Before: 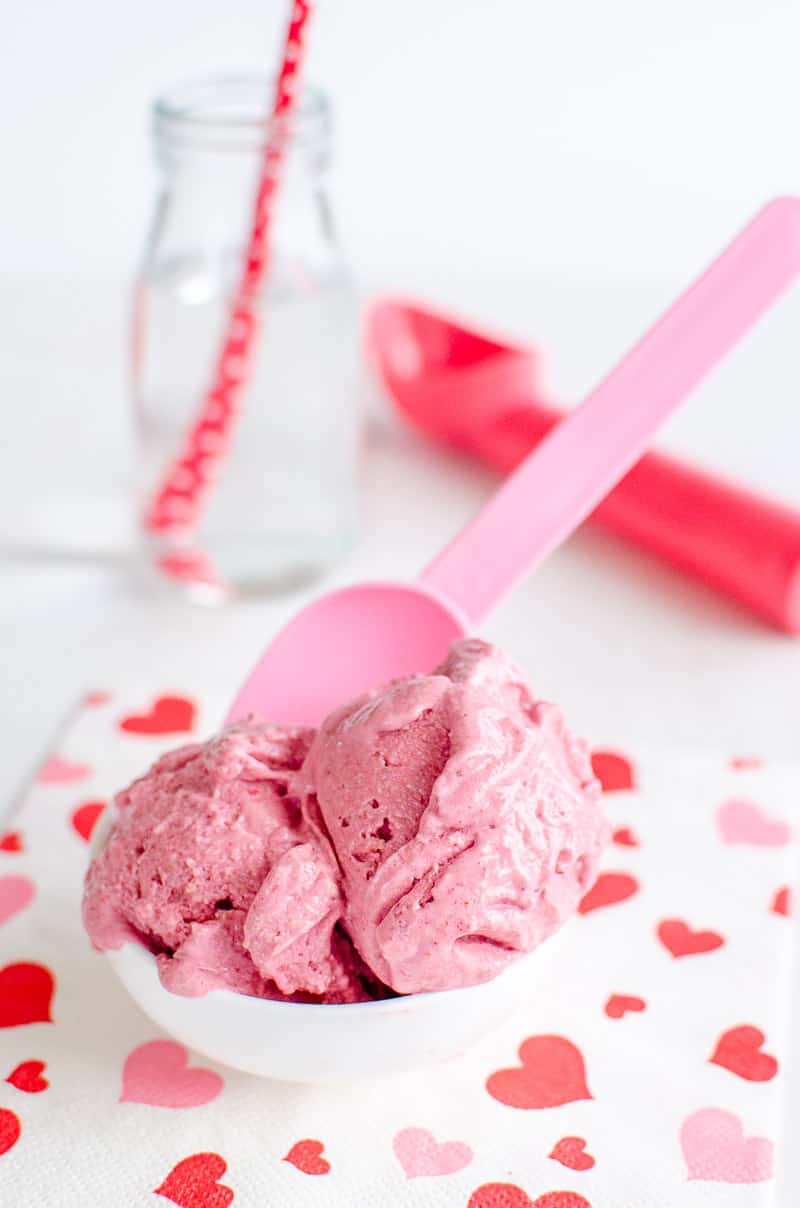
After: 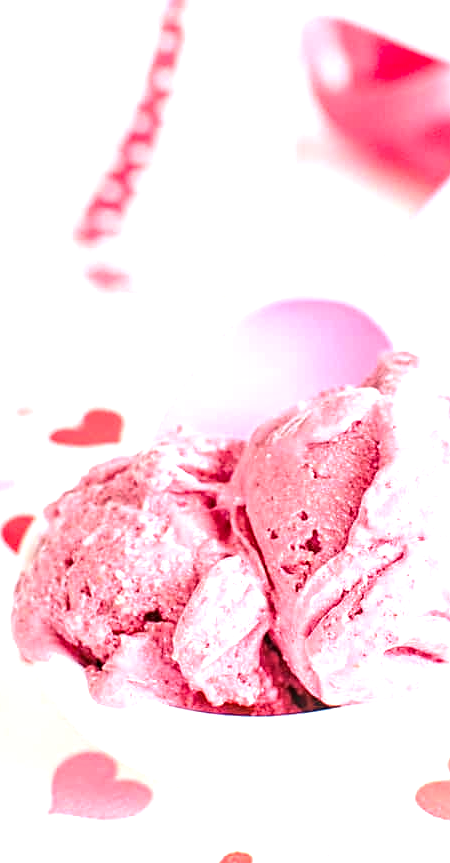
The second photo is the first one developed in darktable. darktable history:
exposure: exposure 1 EV, compensate highlight preservation false
crop: left 8.966%, top 23.852%, right 34.699%, bottom 4.703%
local contrast: on, module defaults
sharpen: on, module defaults
